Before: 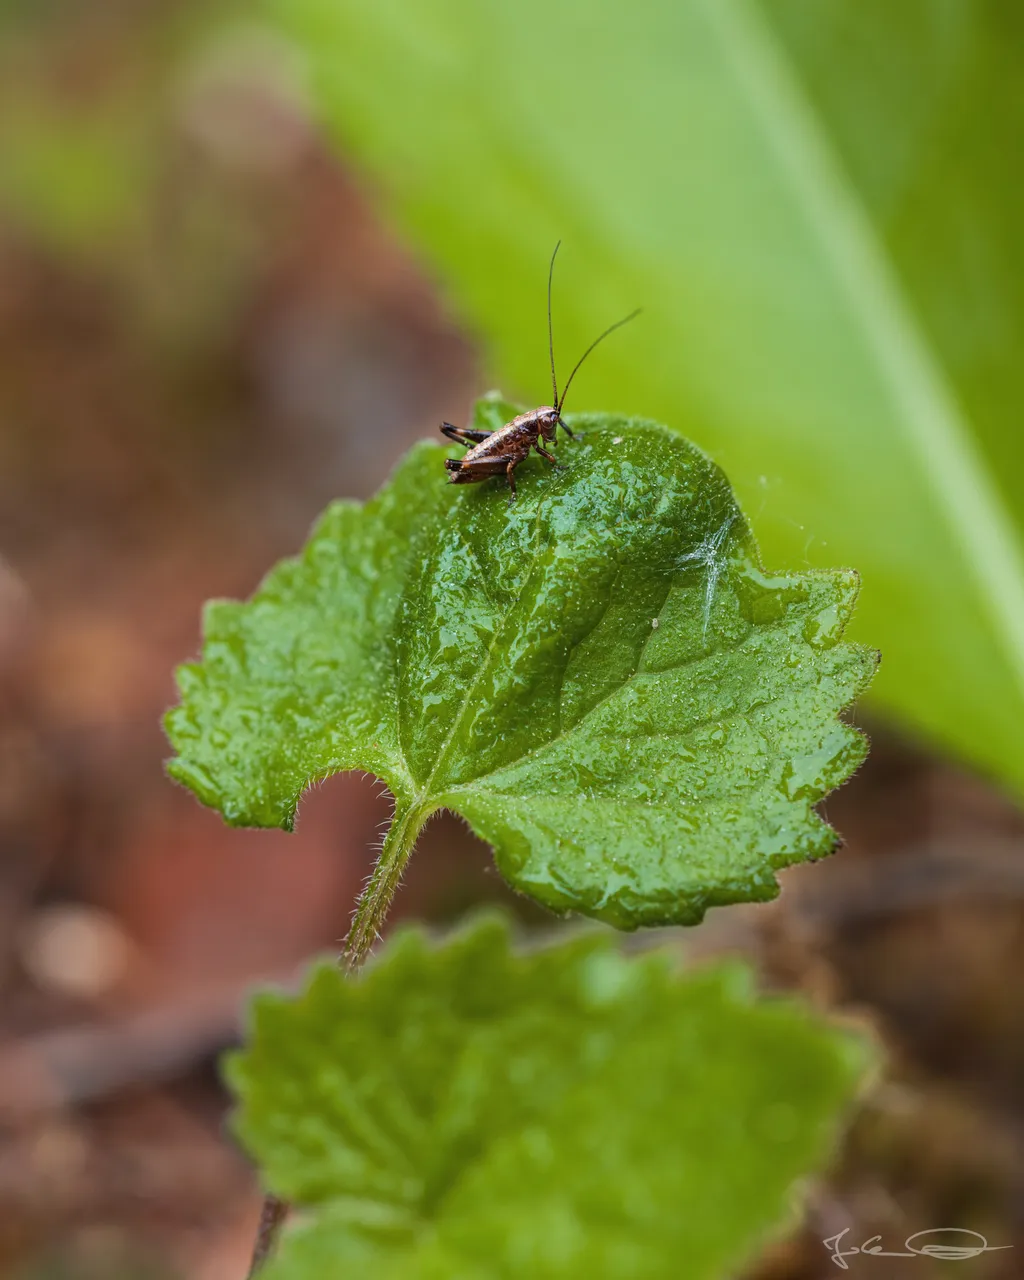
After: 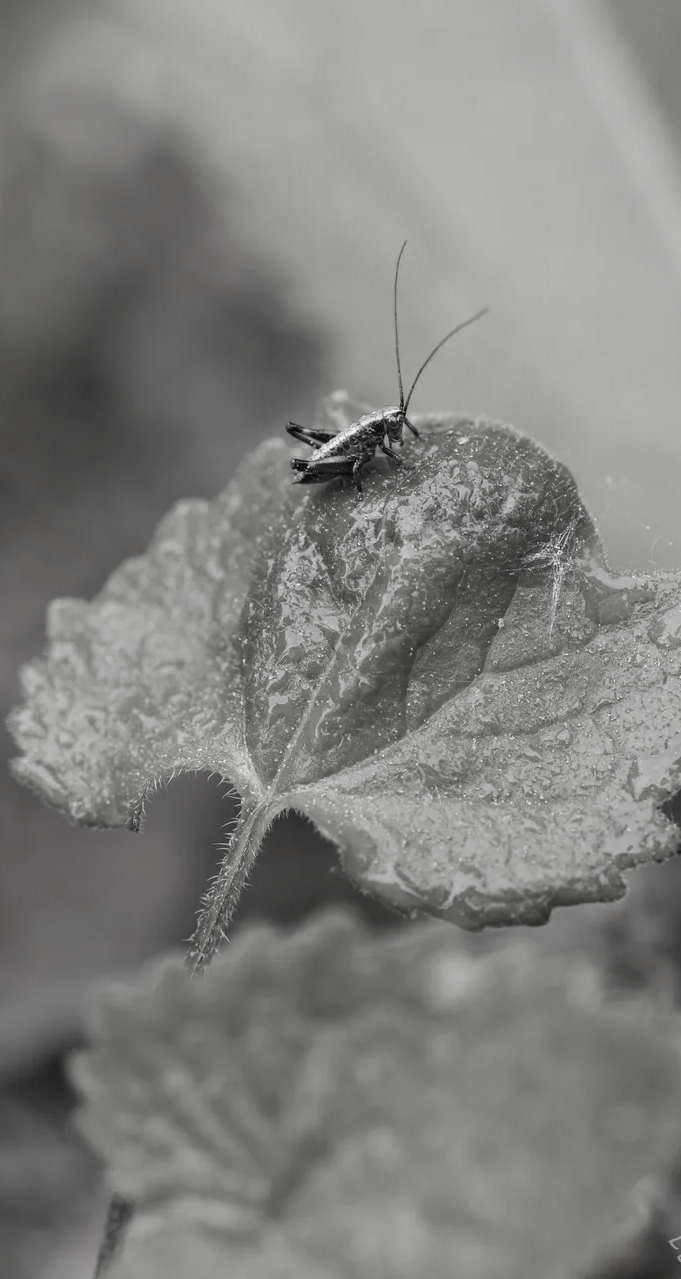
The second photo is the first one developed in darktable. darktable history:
color correction: highlights b* 0.037, saturation 1.36
crop and rotate: left 15.1%, right 18.308%
contrast brightness saturation: saturation -0.982
